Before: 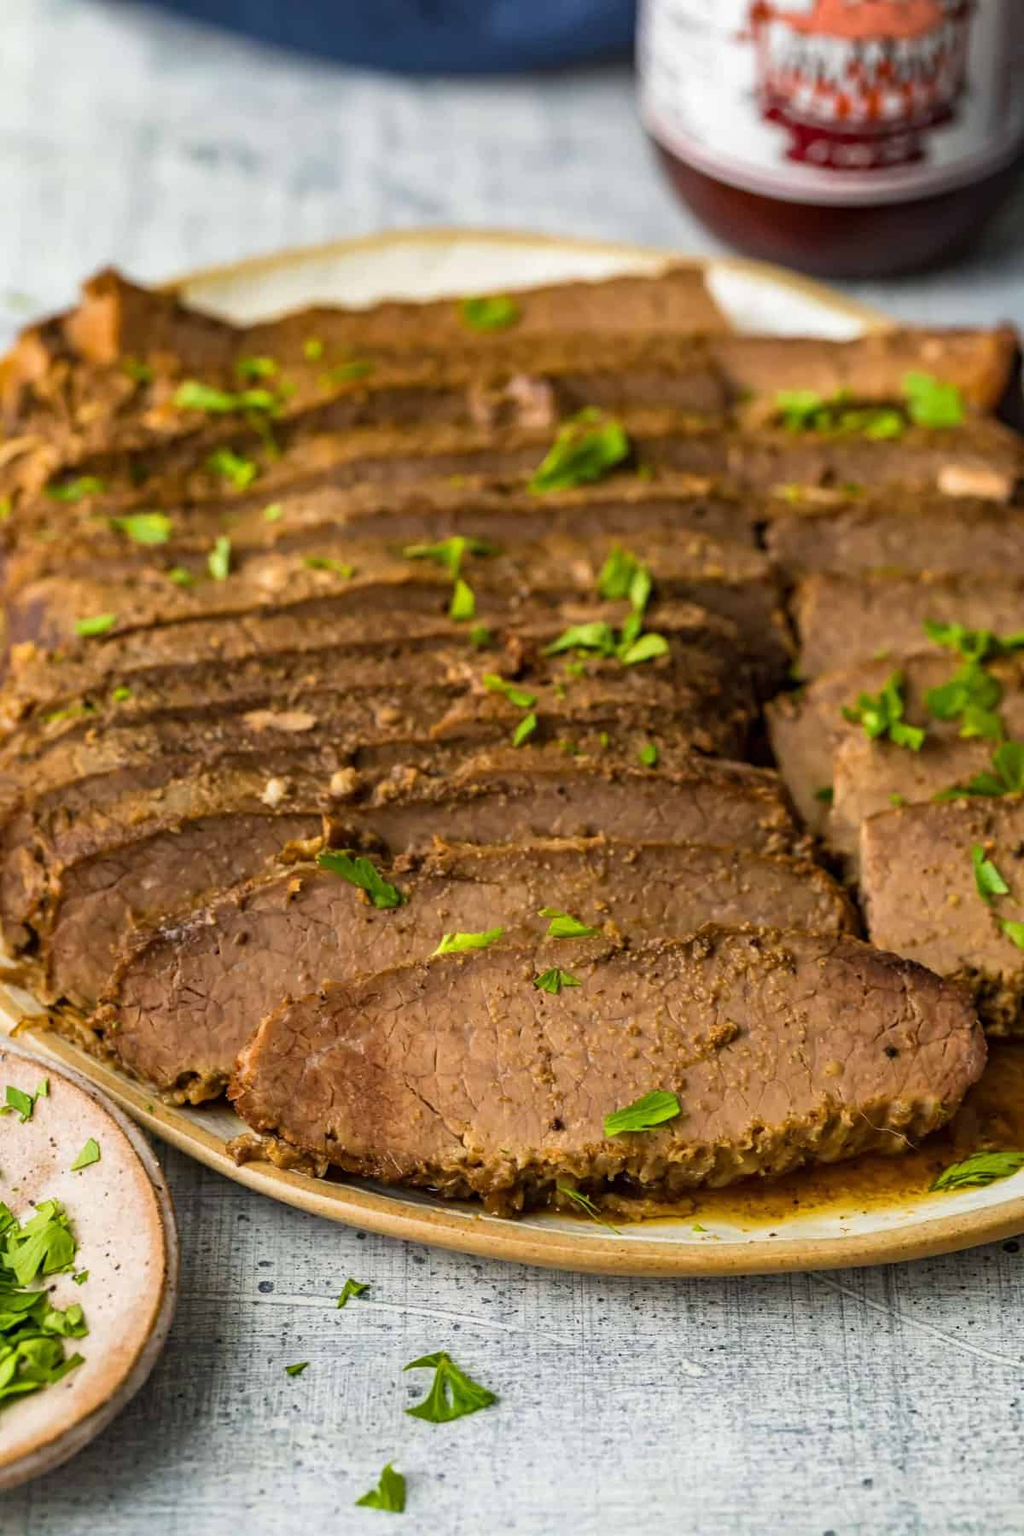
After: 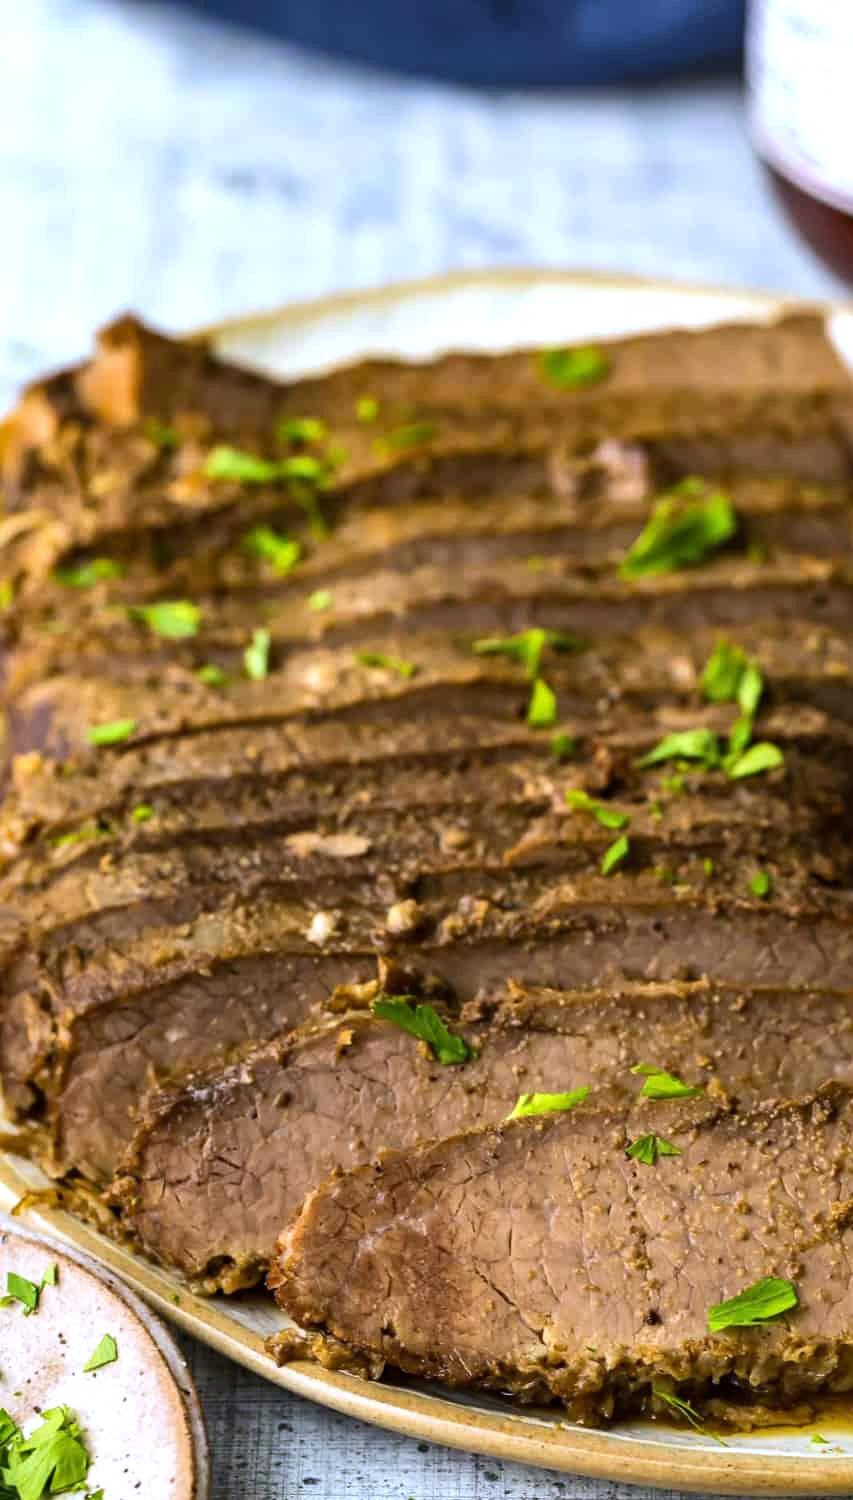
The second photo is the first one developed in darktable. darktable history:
crop: right 28.885%, bottom 16.626%
tone equalizer: -8 EV -0.417 EV, -7 EV -0.389 EV, -6 EV -0.333 EV, -5 EV -0.222 EV, -3 EV 0.222 EV, -2 EV 0.333 EV, -1 EV 0.389 EV, +0 EV 0.417 EV, edges refinement/feathering 500, mask exposure compensation -1.57 EV, preserve details no
white balance: red 0.948, green 1.02, blue 1.176
